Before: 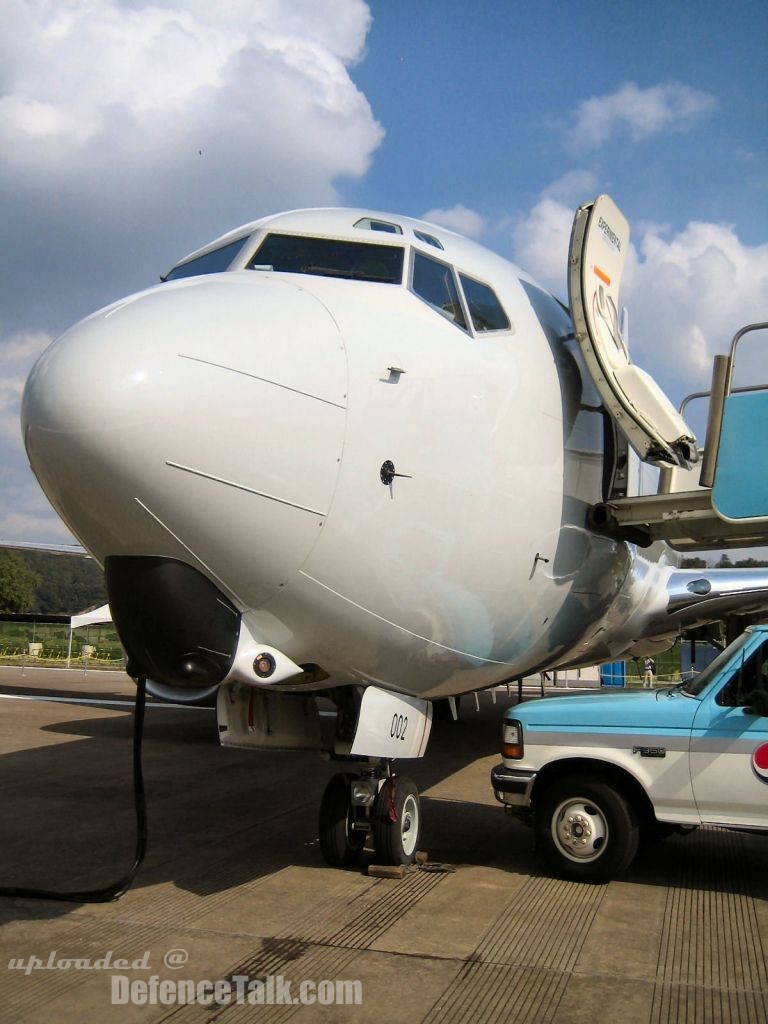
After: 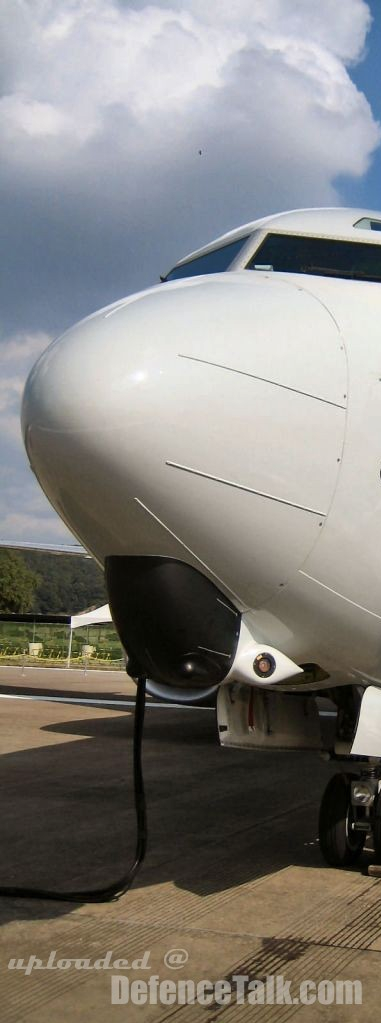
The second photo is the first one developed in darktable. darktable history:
shadows and highlights: low approximation 0.01, soften with gaussian
crop and rotate: left 0.061%, top 0%, right 50.305%
